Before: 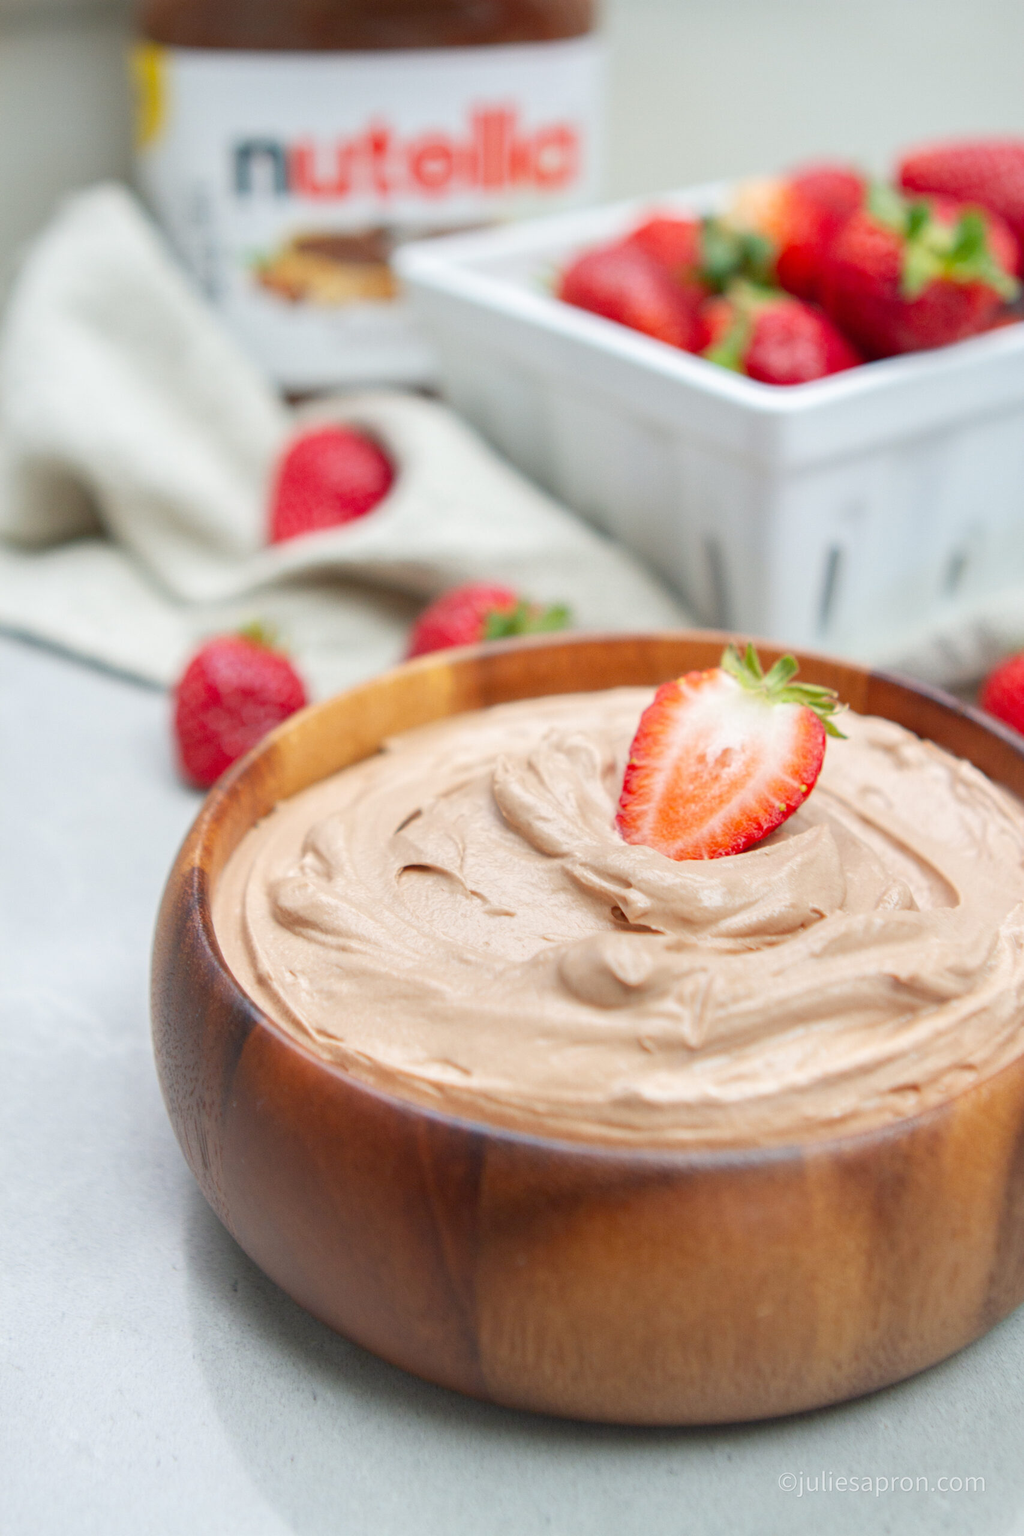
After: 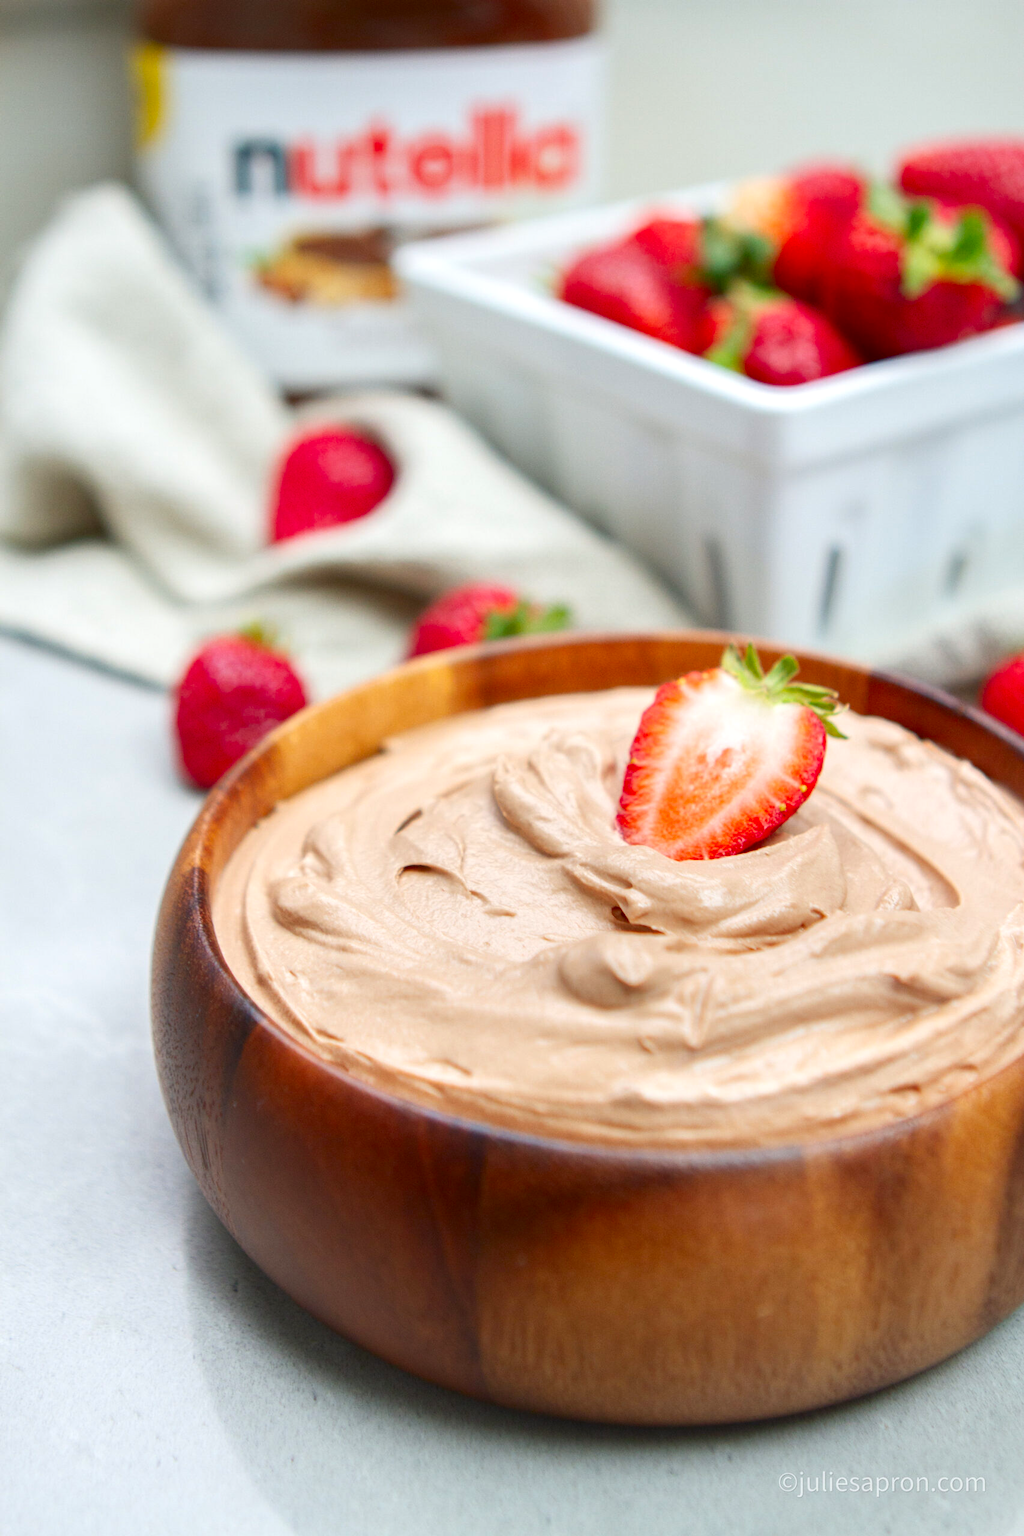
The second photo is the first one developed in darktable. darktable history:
exposure: exposure 0.153 EV, compensate exposure bias true, compensate highlight preservation false
contrast brightness saturation: contrast 0.117, brightness -0.119, saturation 0.203
